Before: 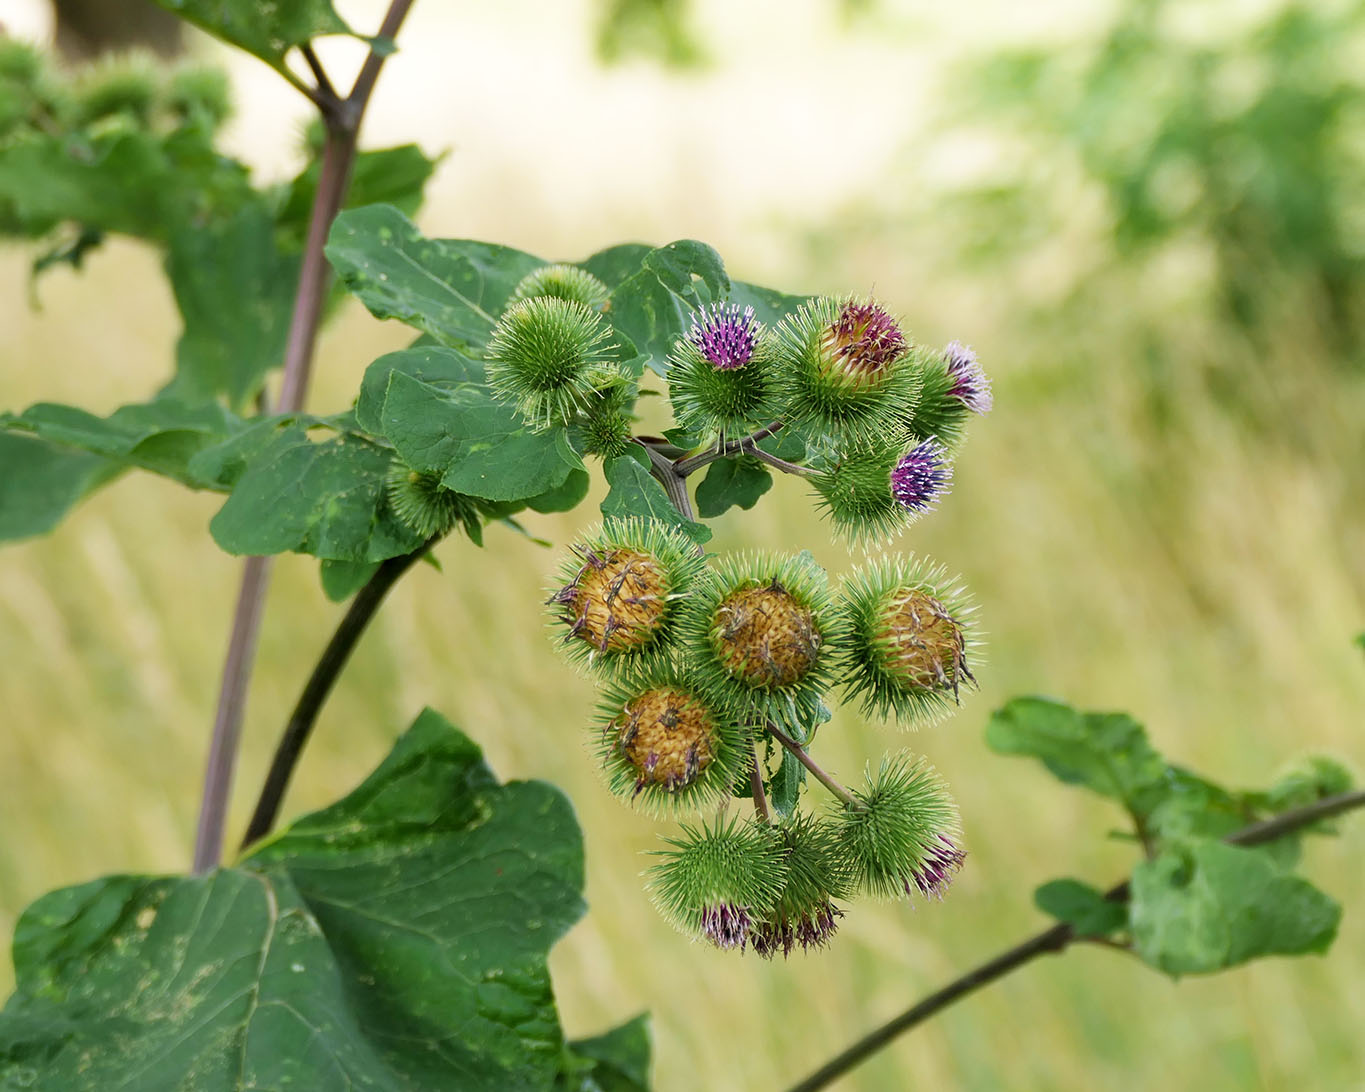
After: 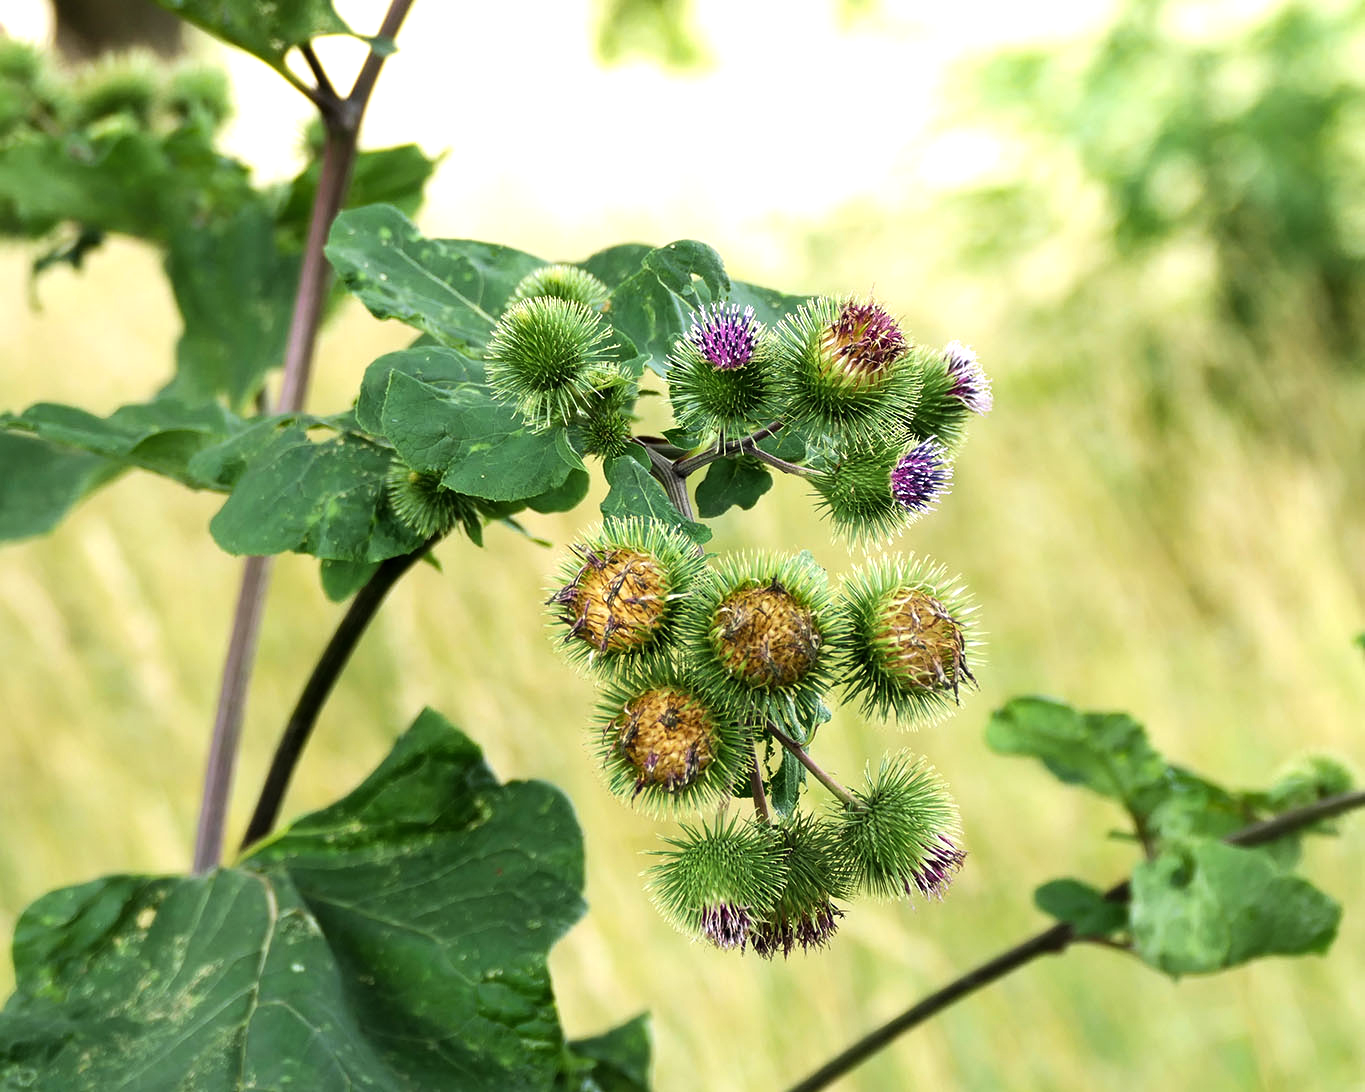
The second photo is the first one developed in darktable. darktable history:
tone equalizer: -8 EV -0.781 EV, -7 EV -0.738 EV, -6 EV -0.604 EV, -5 EV -0.363 EV, -3 EV 0.379 EV, -2 EV 0.6 EV, -1 EV 0.697 EV, +0 EV 0.776 EV, edges refinement/feathering 500, mask exposure compensation -1.57 EV, preserve details no
